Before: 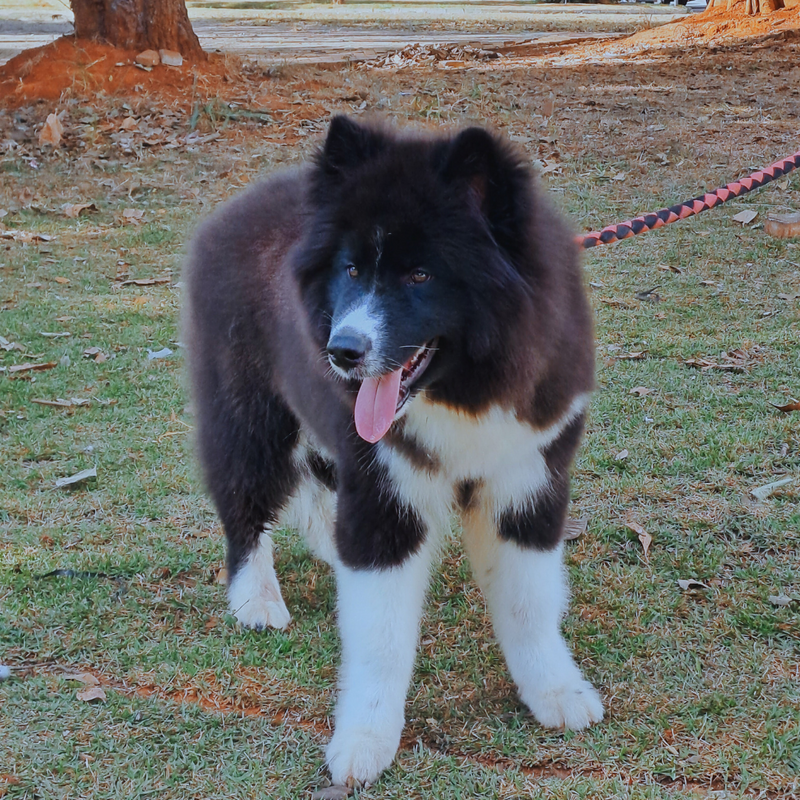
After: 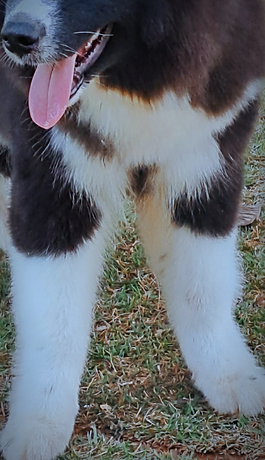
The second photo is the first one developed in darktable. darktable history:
exposure: exposure 0.024 EV, compensate highlight preservation false
crop: left 40.865%, top 39.353%, right 25.993%, bottom 3.023%
sharpen: on, module defaults
tone equalizer: edges refinement/feathering 500, mask exposure compensation -1.57 EV, preserve details no
vignetting: brightness -0.588, saturation -0.124, automatic ratio true
shadows and highlights: shadows 36.21, highlights -26.96, soften with gaussian
